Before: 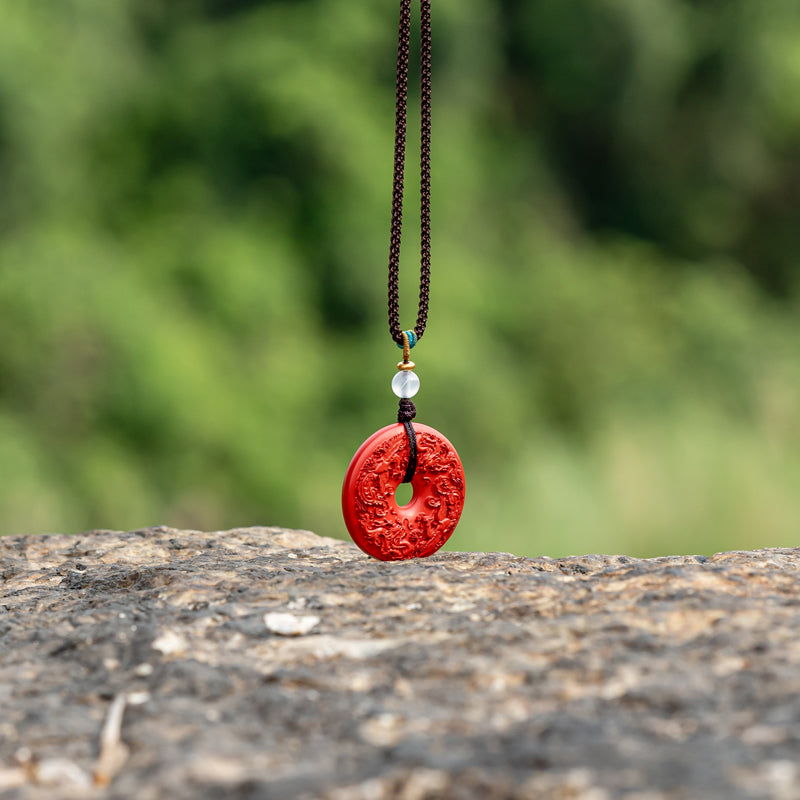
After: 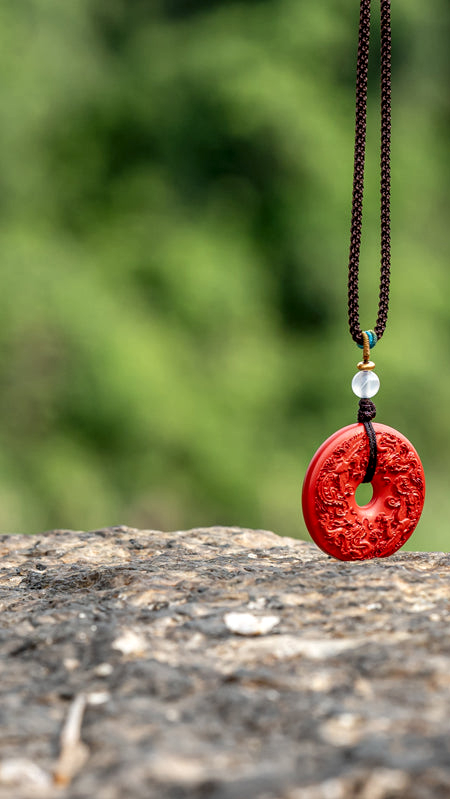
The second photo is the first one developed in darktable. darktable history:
crop: left 5.114%, right 38.589%
local contrast: on, module defaults
